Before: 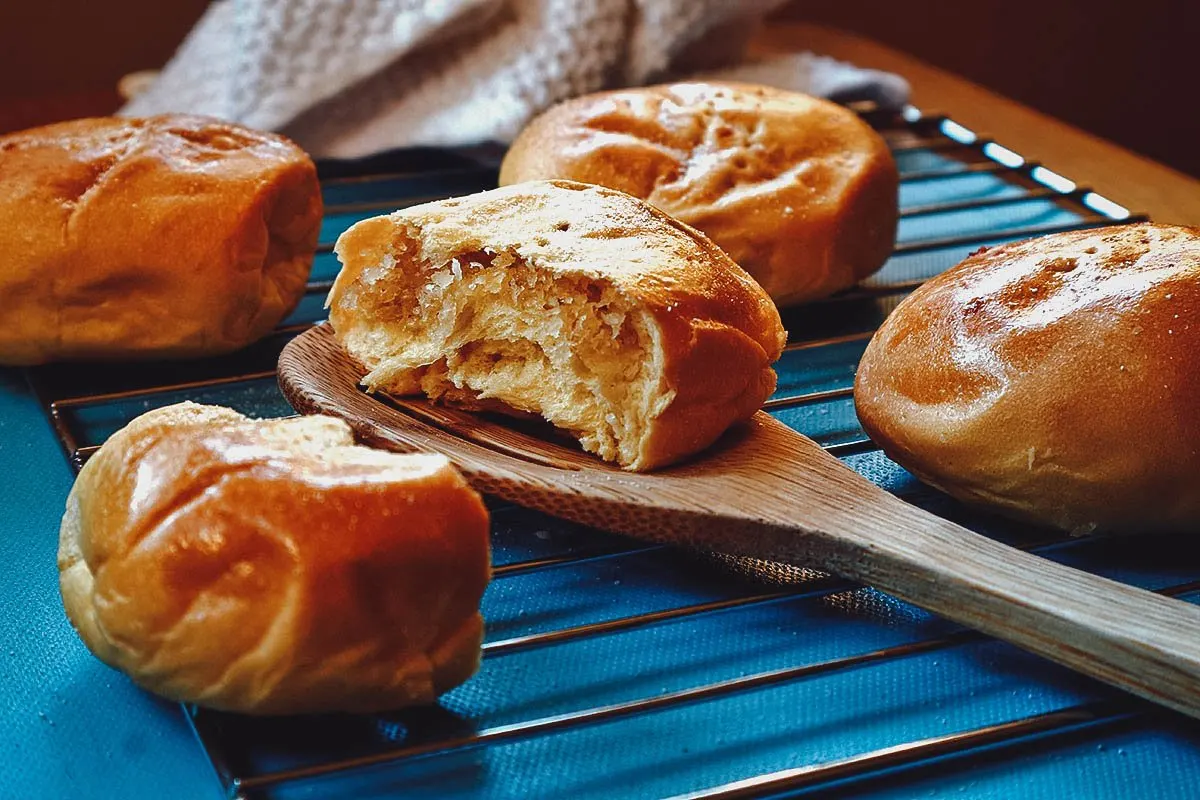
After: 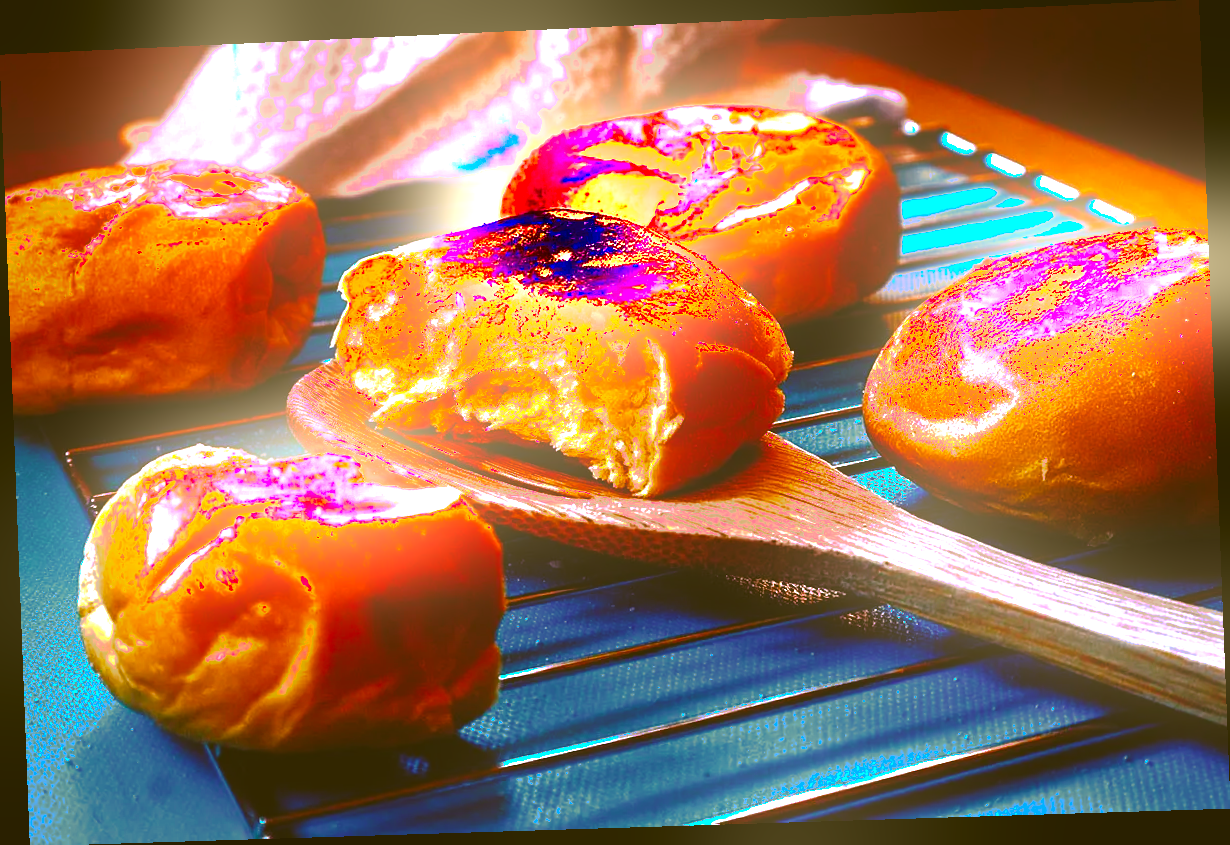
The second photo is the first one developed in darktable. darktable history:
tone curve: curves: ch0 [(0, 0) (0.003, 0.118) (0.011, 0.118) (0.025, 0.122) (0.044, 0.131) (0.069, 0.142) (0.1, 0.155) (0.136, 0.168) (0.177, 0.183) (0.224, 0.216) (0.277, 0.265) (0.335, 0.337) (0.399, 0.415) (0.468, 0.506) (0.543, 0.586) (0.623, 0.665) (0.709, 0.716) (0.801, 0.737) (0.898, 0.744) (1, 1)], preserve colors none
rotate and perspective: rotation -2.22°, lens shift (horizontal) -0.022, automatic cropping off
color correction: highlights a* 8.98, highlights b* 15.09, shadows a* -0.49, shadows b* 26.52
white balance: red 1.066, blue 1.119
bloom: size 13.65%, threshold 98.39%, strength 4.82%
exposure: black level correction -0.002, exposure 1.35 EV, compensate highlight preservation false
color balance rgb: perceptual saturation grading › global saturation 25%, perceptual brilliance grading › mid-tones 10%, perceptual brilliance grading › shadows 15%, global vibrance 20%
base curve: curves: ch0 [(0, 0) (0.564, 0.291) (0.802, 0.731) (1, 1)]
